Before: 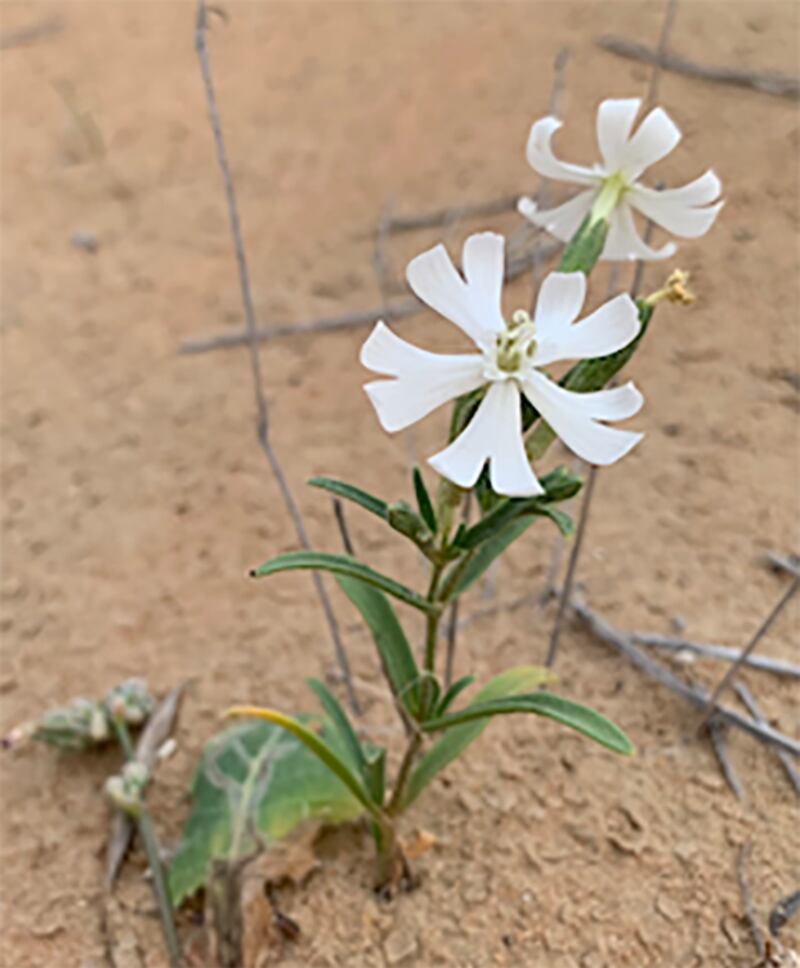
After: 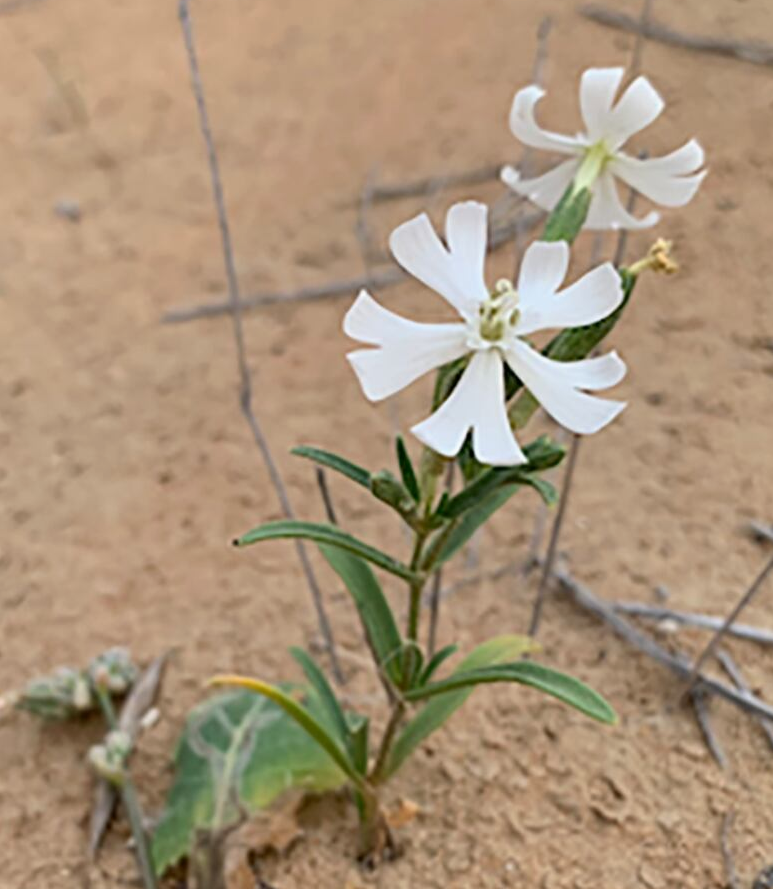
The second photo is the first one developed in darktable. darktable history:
exposure: exposure -0.061 EV, compensate highlight preservation false
crop: left 2.224%, top 3.236%, right 1.136%, bottom 4.889%
